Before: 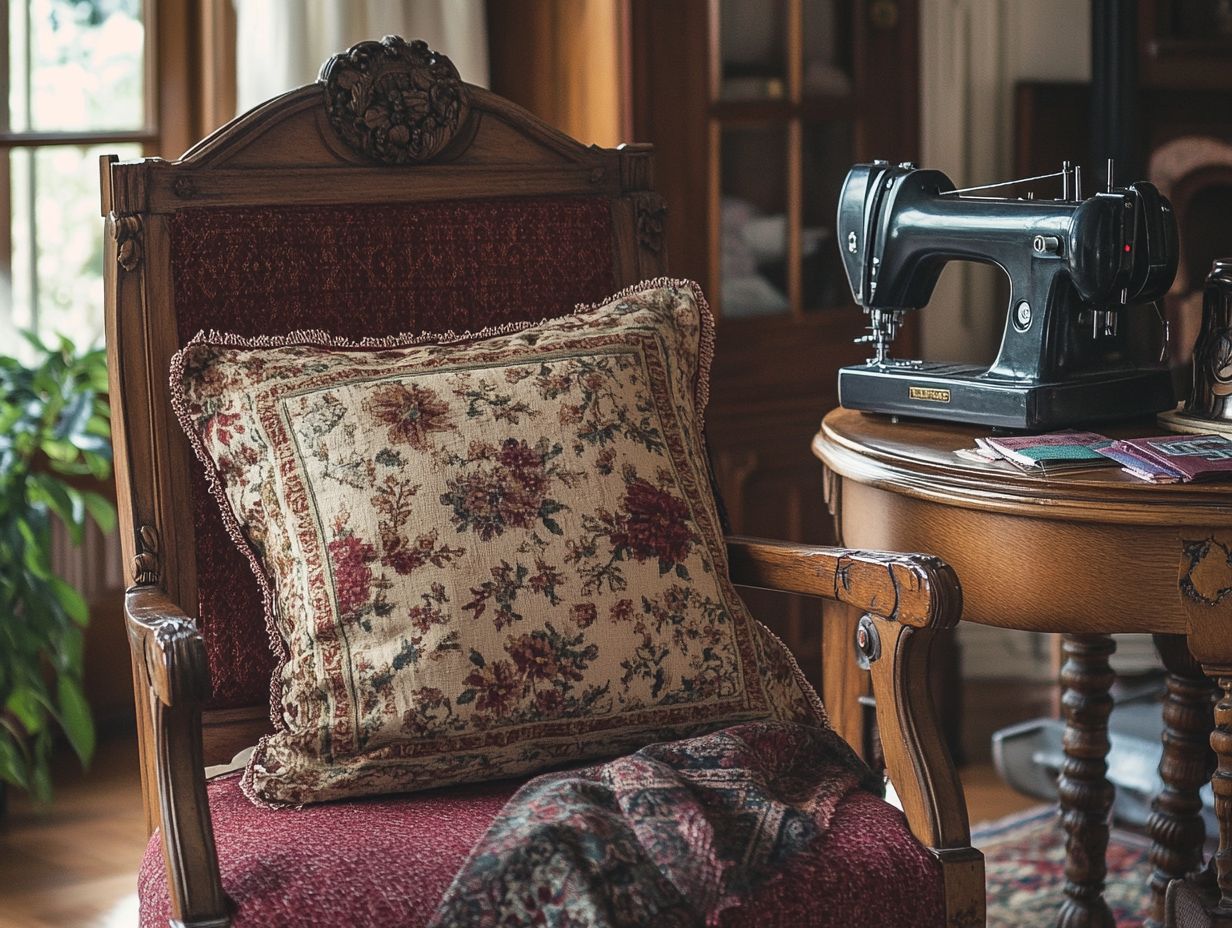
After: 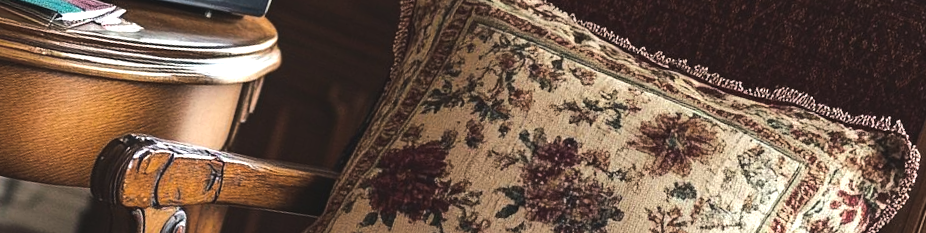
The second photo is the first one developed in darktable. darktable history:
color balance rgb: global offset › luminance 0.71%, perceptual saturation grading › global saturation -11.5%, perceptual brilliance grading › highlights 17.77%, perceptual brilliance grading › mid-tones 31.71%, perceptual brilliance grading › shadows -31.01%, global vibrance 50%
crop and rotate: angle 16.12°, top 30.835%, bottom 35.653%
